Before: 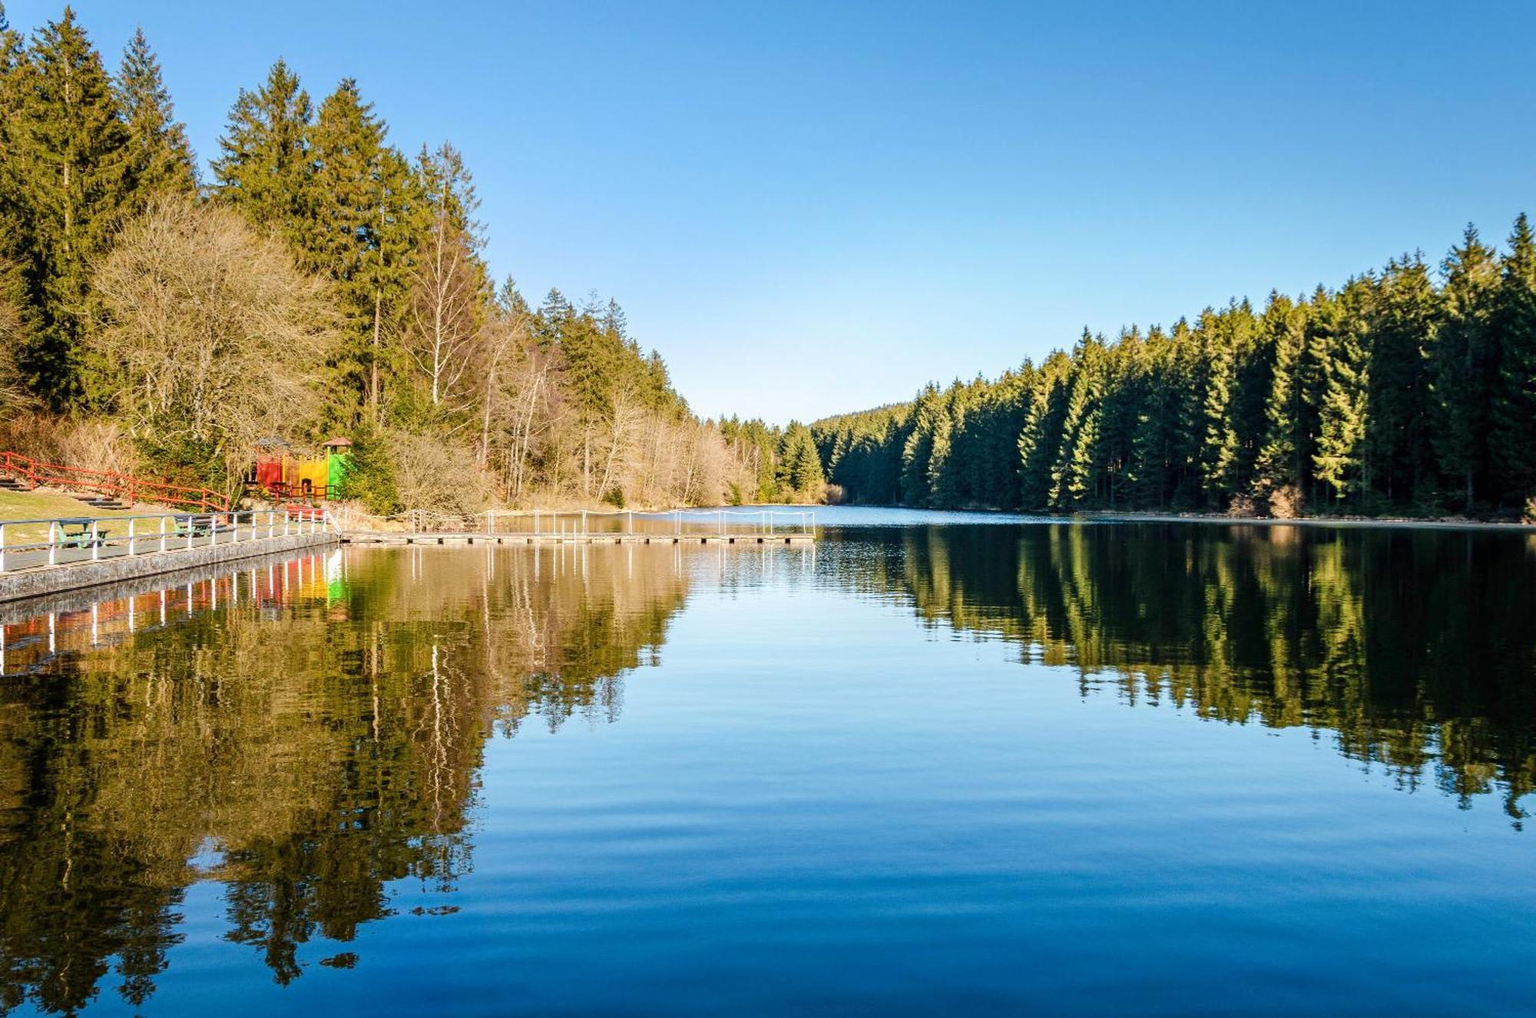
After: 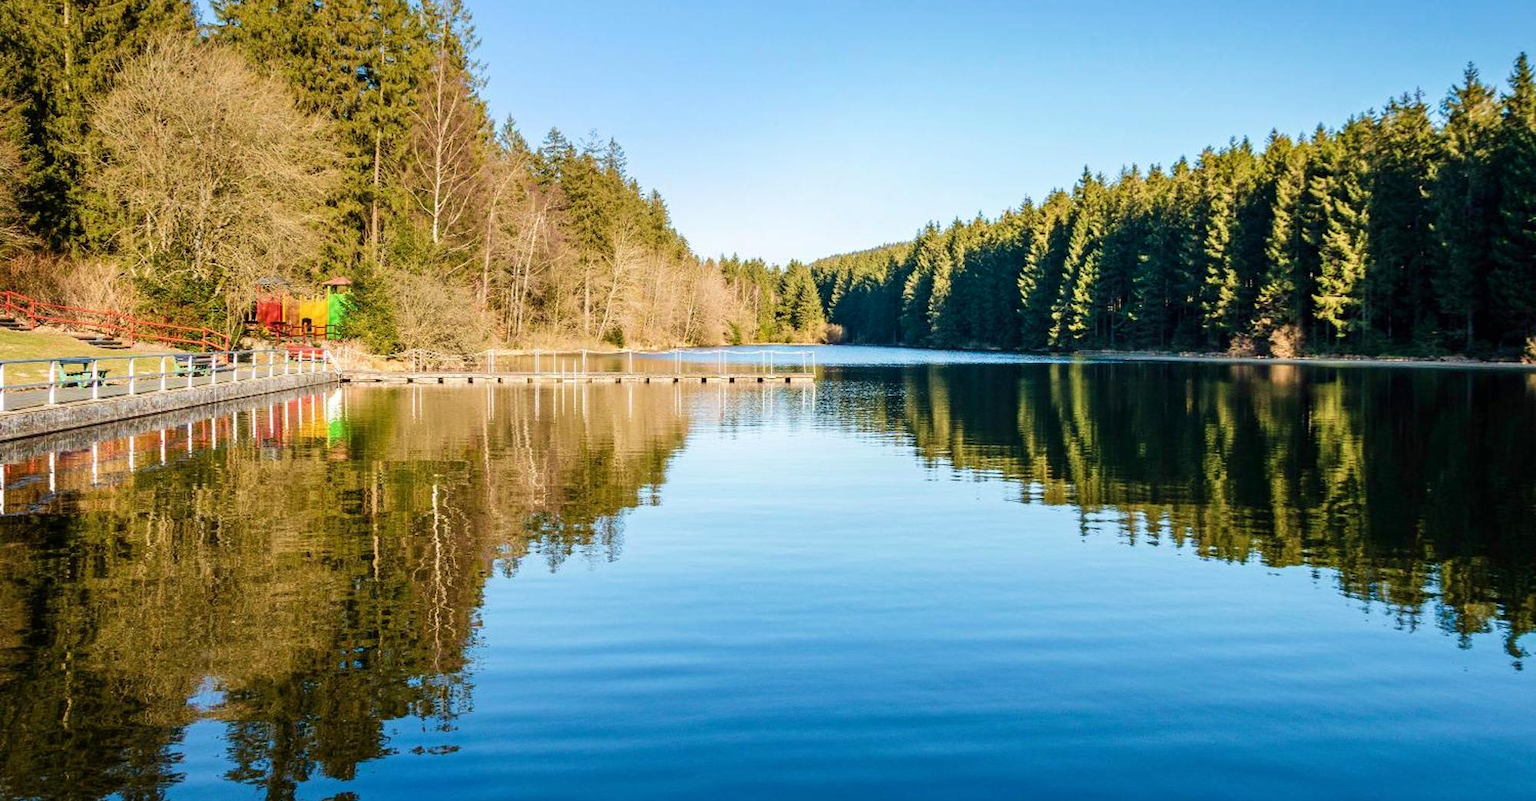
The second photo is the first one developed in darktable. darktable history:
crop and rotate: top 15.774%, bottom 5.506%
velvia: on, module defaults
